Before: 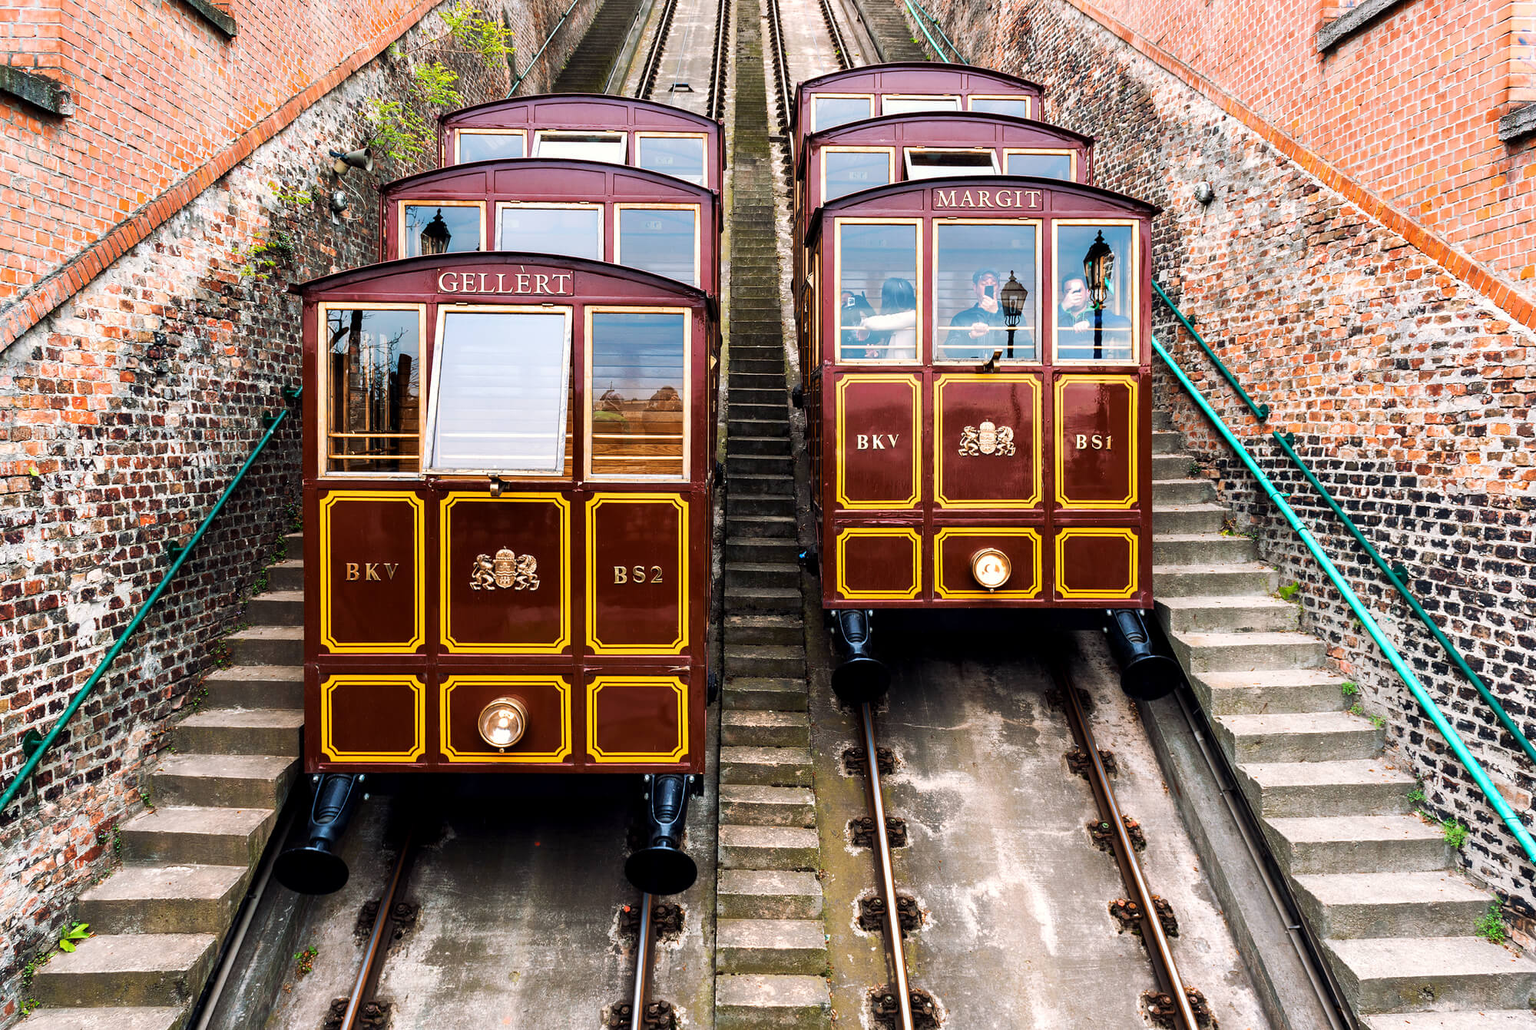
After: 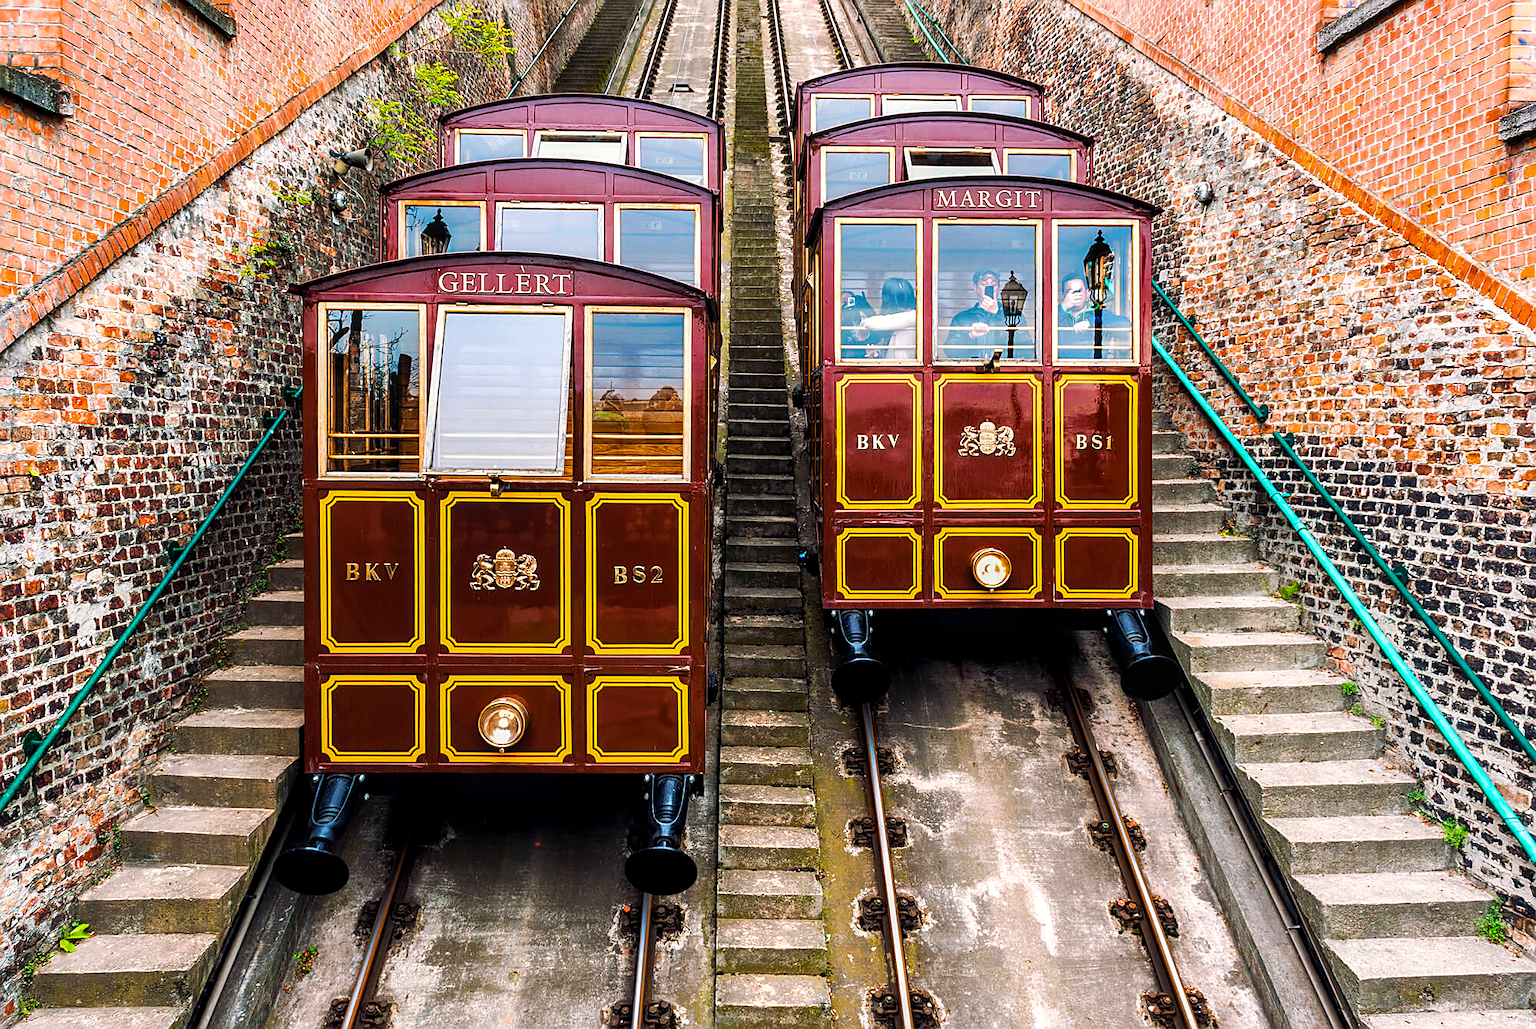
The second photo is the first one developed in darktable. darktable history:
color balance rgb: perceptual saturation grading › global saturation 20%, global vibrance 20%
local contrast: on, module defaults
sharpen: on, module defaults
